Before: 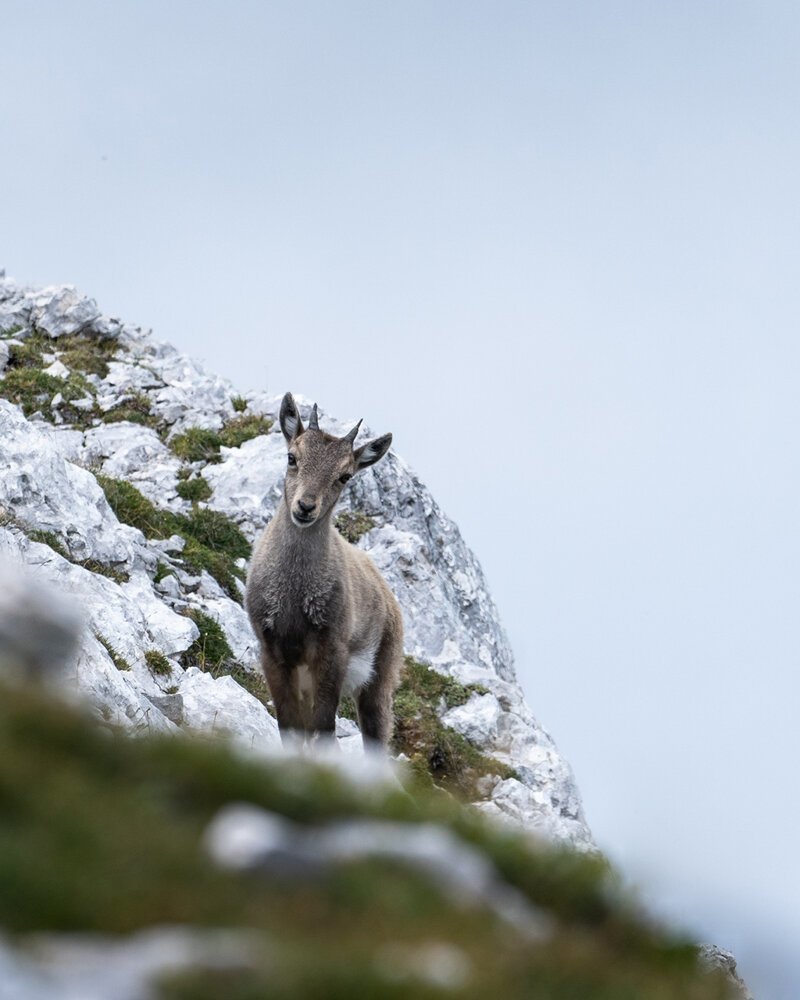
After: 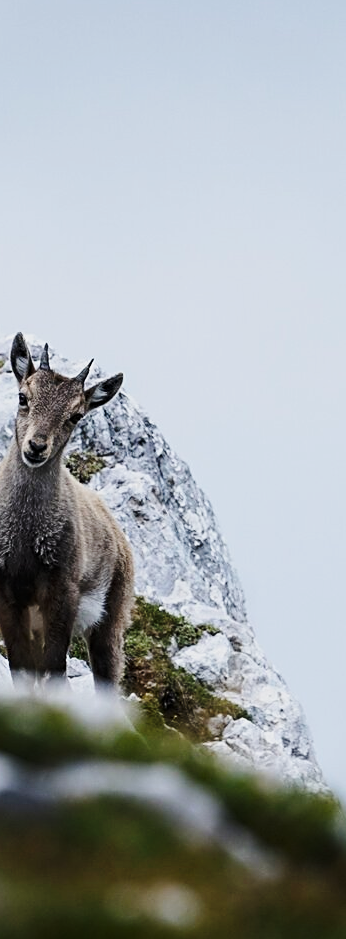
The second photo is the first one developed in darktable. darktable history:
contrast brightness saturation: contrast 0.104, brightness 0.027, saturation 0.088
color balance rgb: shadows lift › luminance -20.311%, perceptual saturation grading › global saturation 0.506%
sharpen: on, module defaults
base curve: curves: ch0 [(0, 0) (0.028, 0.03) (0.121, 0.232) (0.46, 0.748) (0.859, 0.968) (1, 1)], preserve colors none
exposure: exposure -0.979 EV, compensate highlight preservation false
crop: left 33.65%, top 6.004%, right 22.982%
